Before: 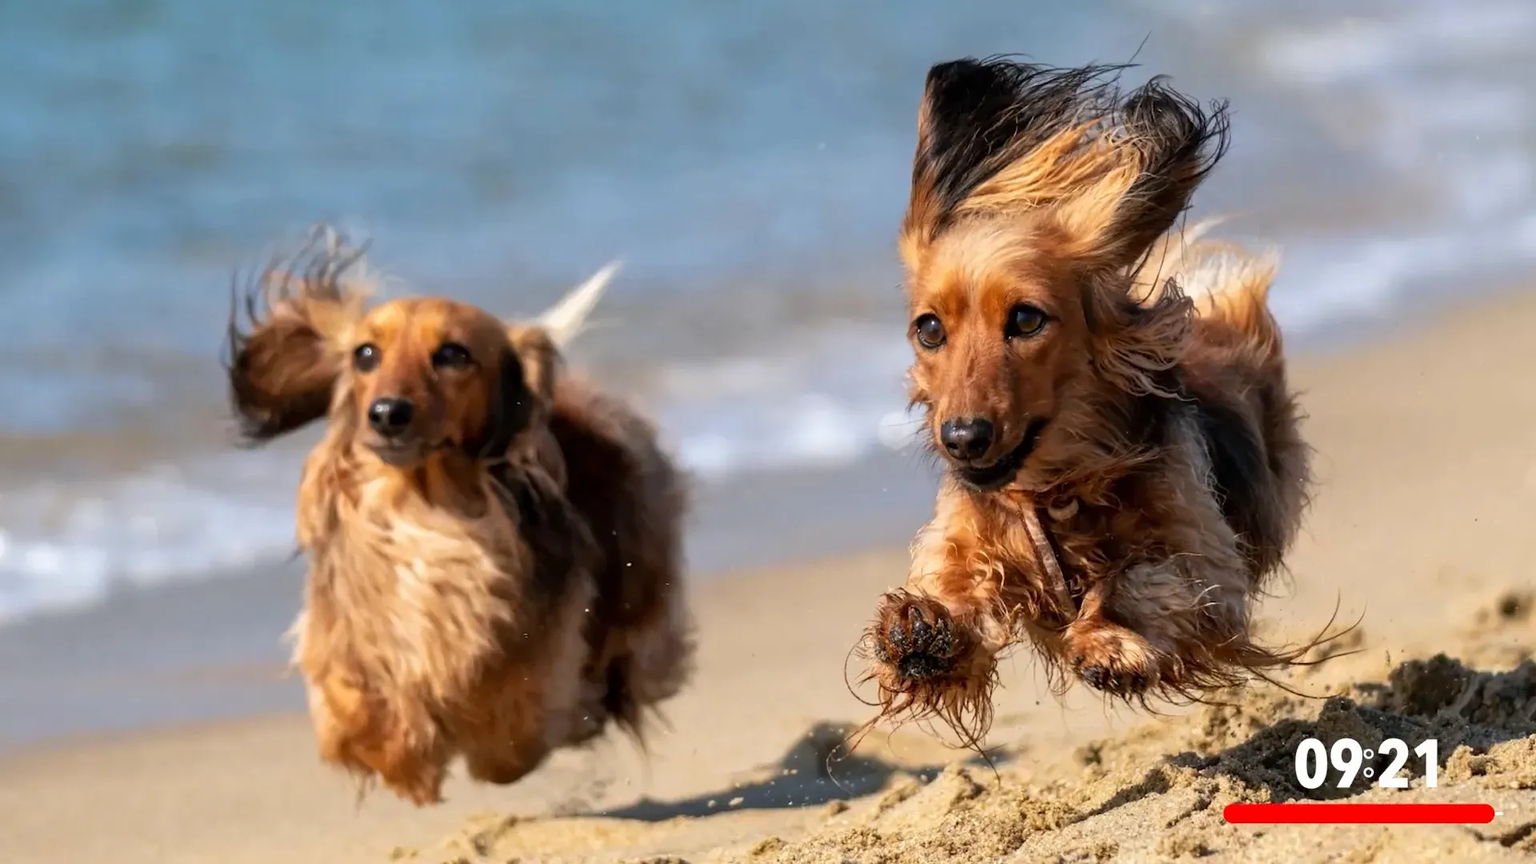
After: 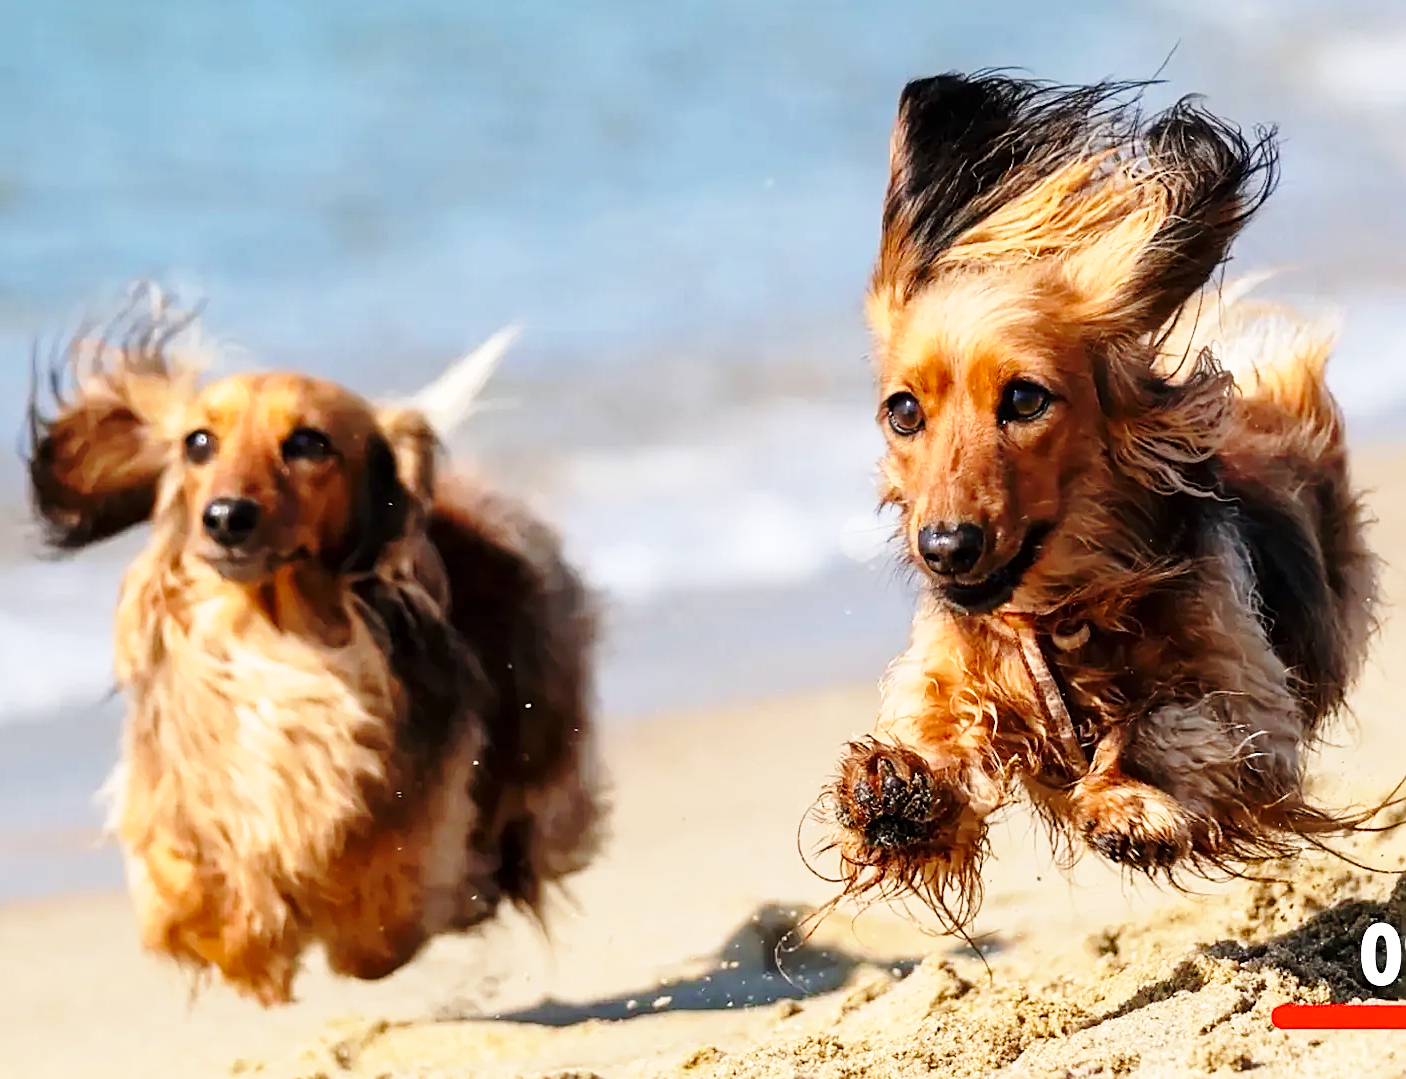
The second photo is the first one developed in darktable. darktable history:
sharpen: on, module defaults
base curve: curves: ch0 [(0, 0) (0.028, 0.03) (0.121, 0.232) (0.46, 0.748) (0.859, 0.968) (1, 1)], preserve colors none
crop: left 13.443%, right 13.31%
